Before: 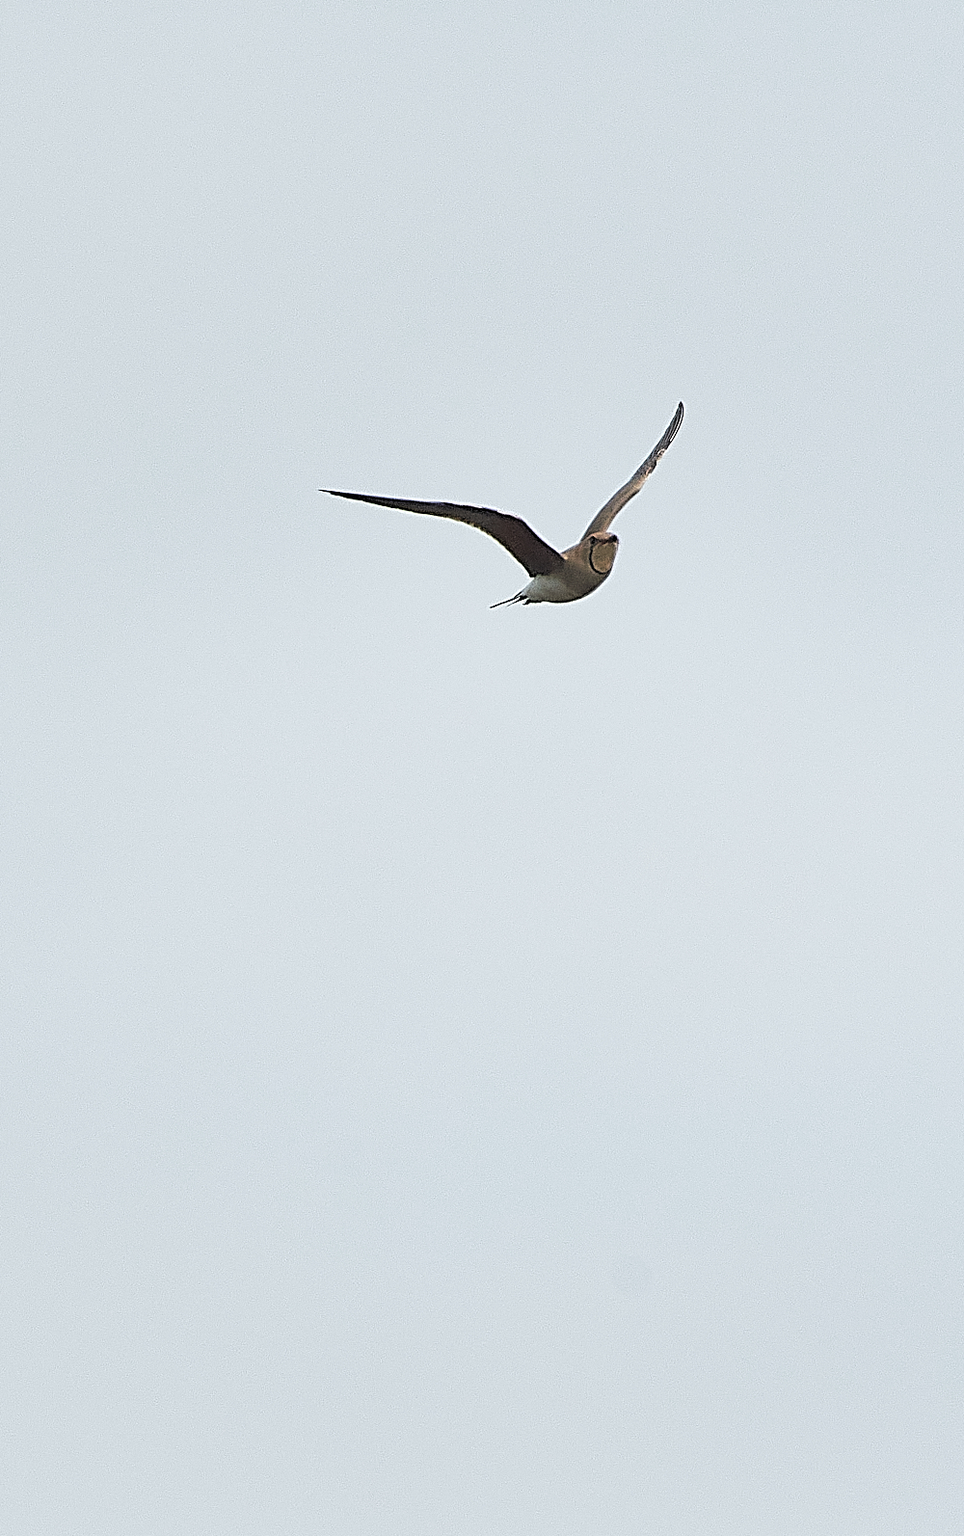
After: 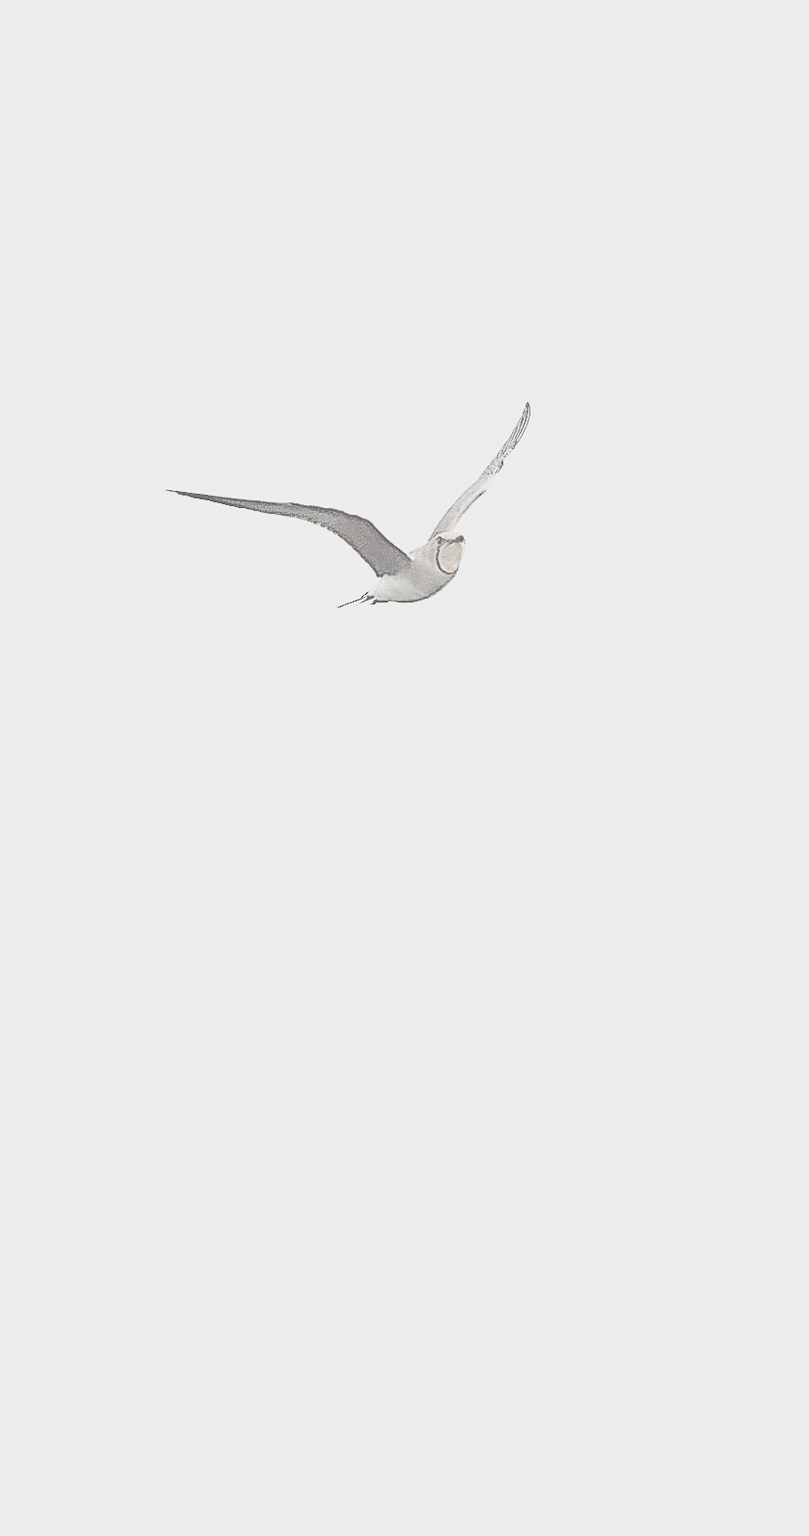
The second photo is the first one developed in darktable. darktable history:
crop: left 15.902%
exposure: black level correction 0.001, exposure 0.499 EV, compensate highlight preservation false
base curve: curves: ch0 [(0, 0) (0.028, 0.03) (0.105, 0.232) (0.387, 0.748) (0.754, 0.968) (1, 1)], preserve colors none
contrast brightness saturation: contrast -0.319, brightness 0.764, saturation -0.78
